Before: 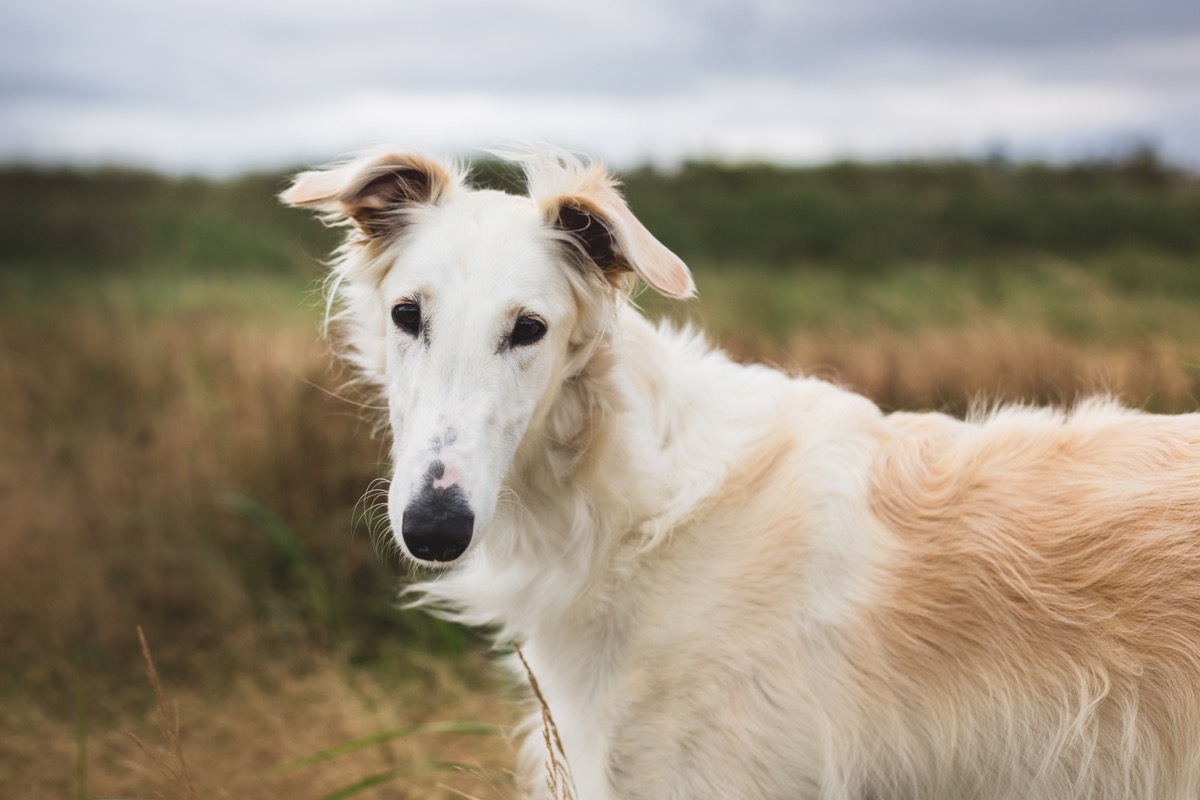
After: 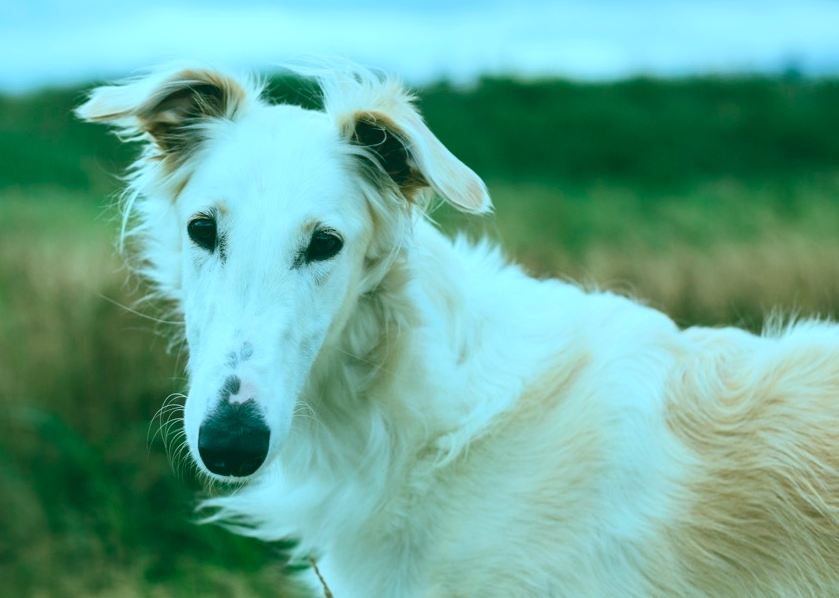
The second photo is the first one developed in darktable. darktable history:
tone equalizer: on, module defaults
crop and rotate: left 17.046%, top 10.659%, right 12.989%, bottom 14.553%
color balance rgb: shadows lift › chroma 11.71%, shadows lift › hue 133.46°, power › chroma 2.15%, power › hue 166.83°, highlights gain › chroma 4%, highlights gain › hue 200.2°, perceptual saturation grading › global saturation 18.05%
color calibration: illuminant custom, x 0.368, y 0.373, temperature 4330.32 K
